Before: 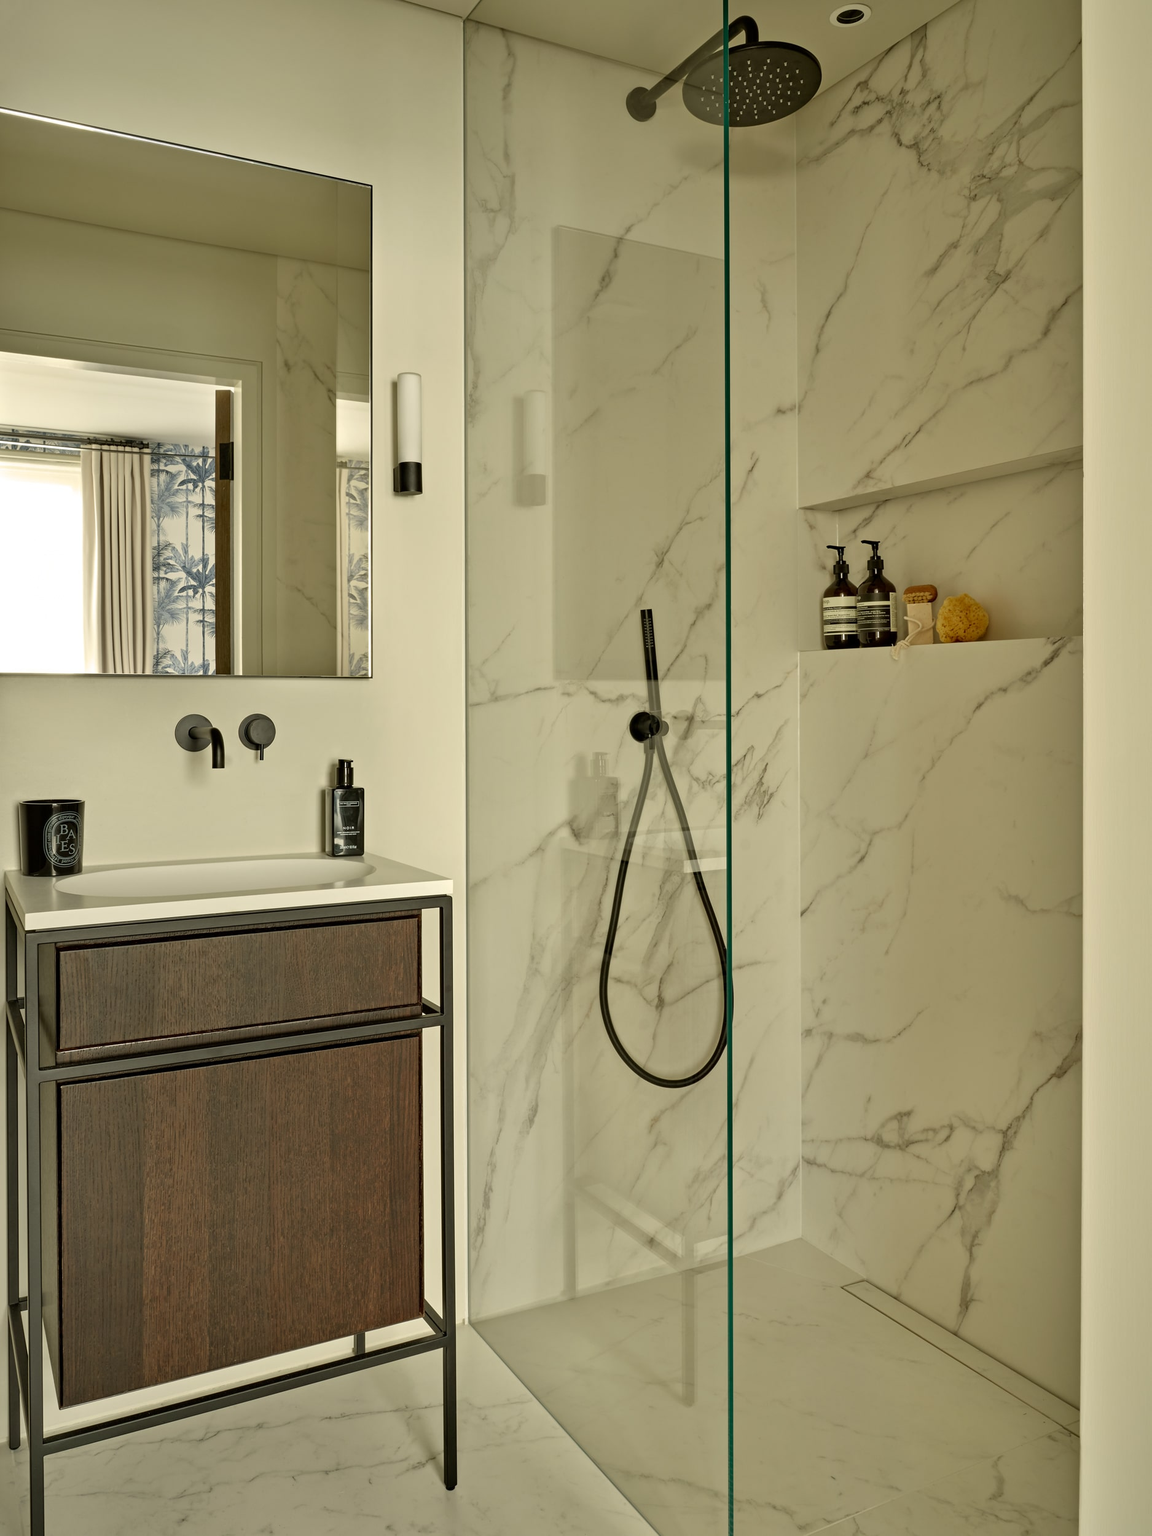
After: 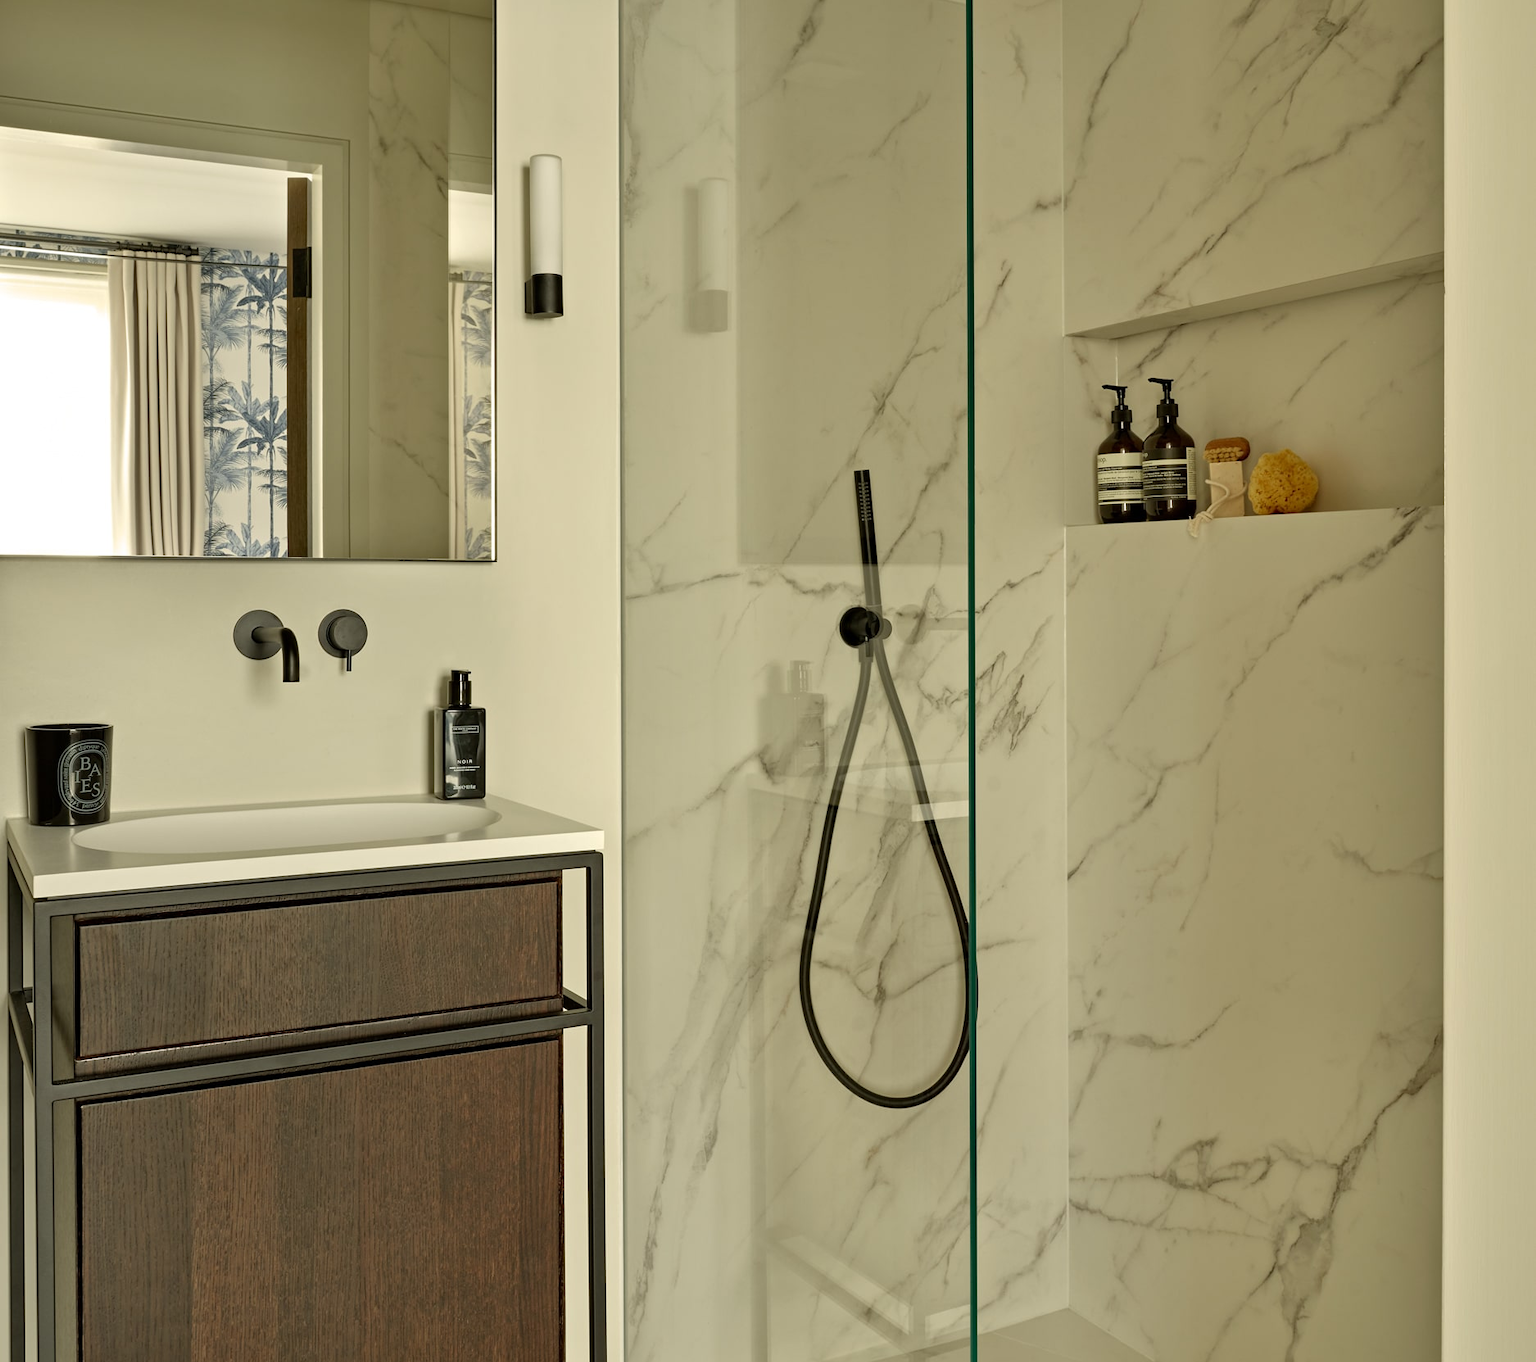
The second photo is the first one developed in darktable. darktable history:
crop: top 16.727%, bottom 16.727%
white balance: emerald 1
